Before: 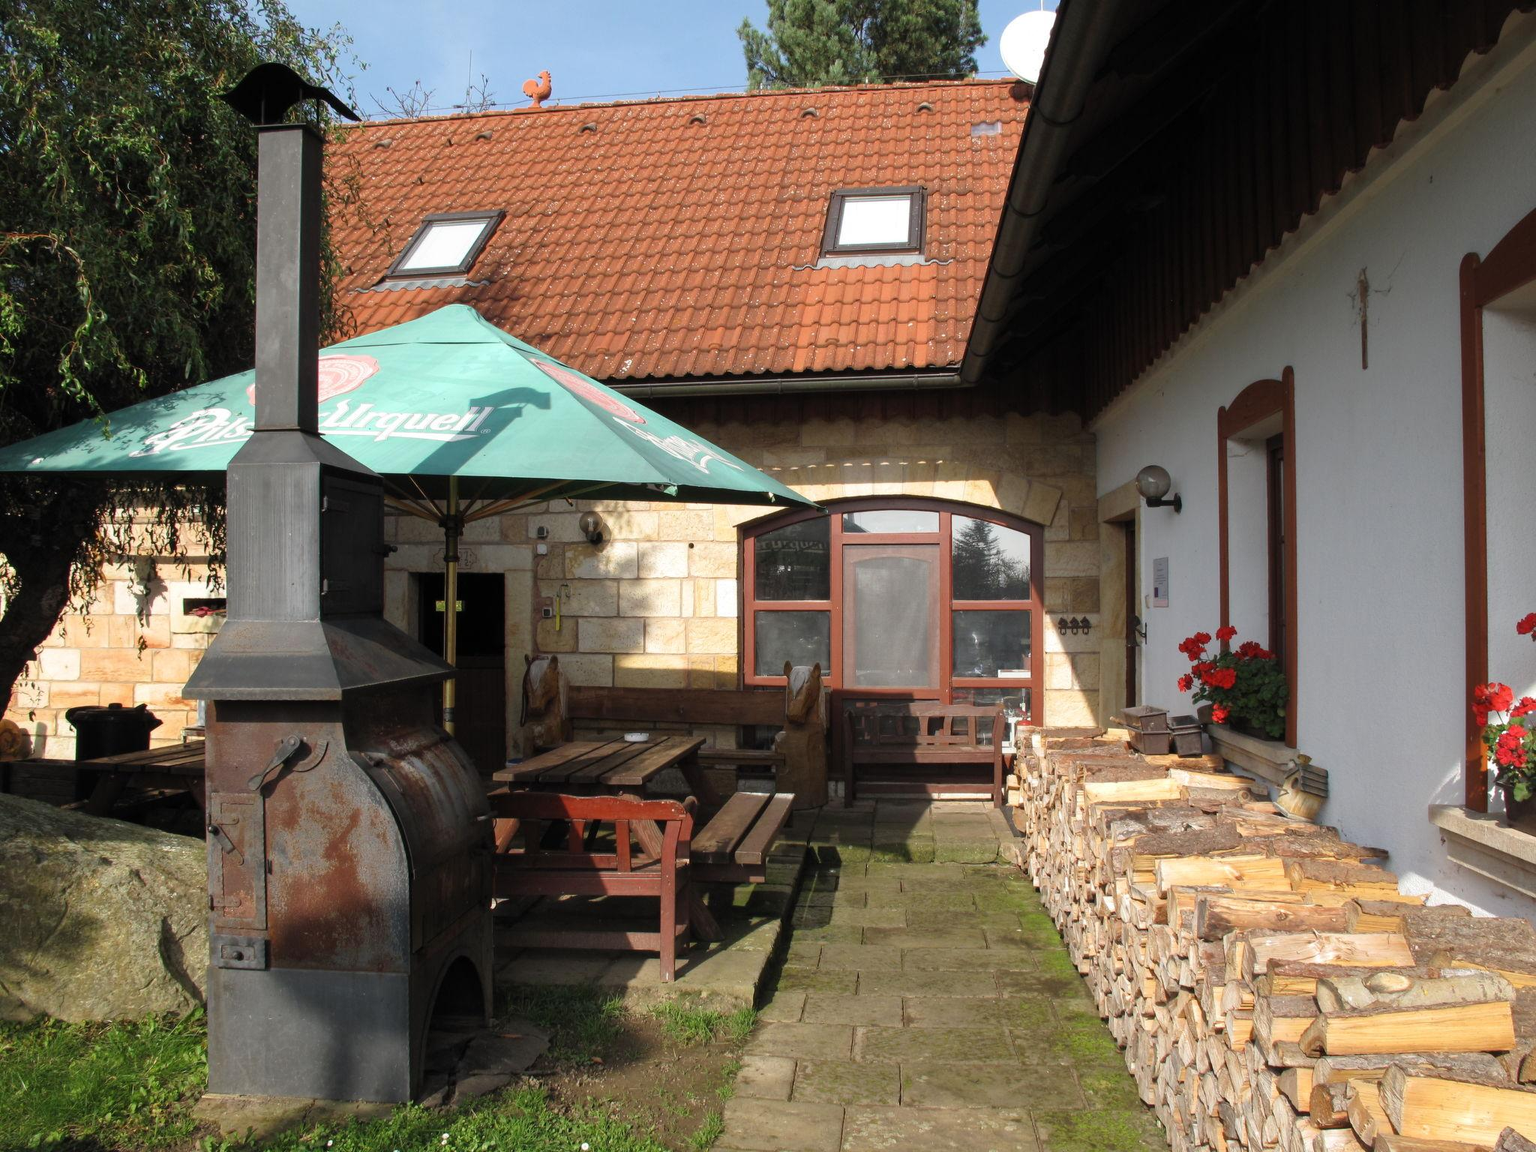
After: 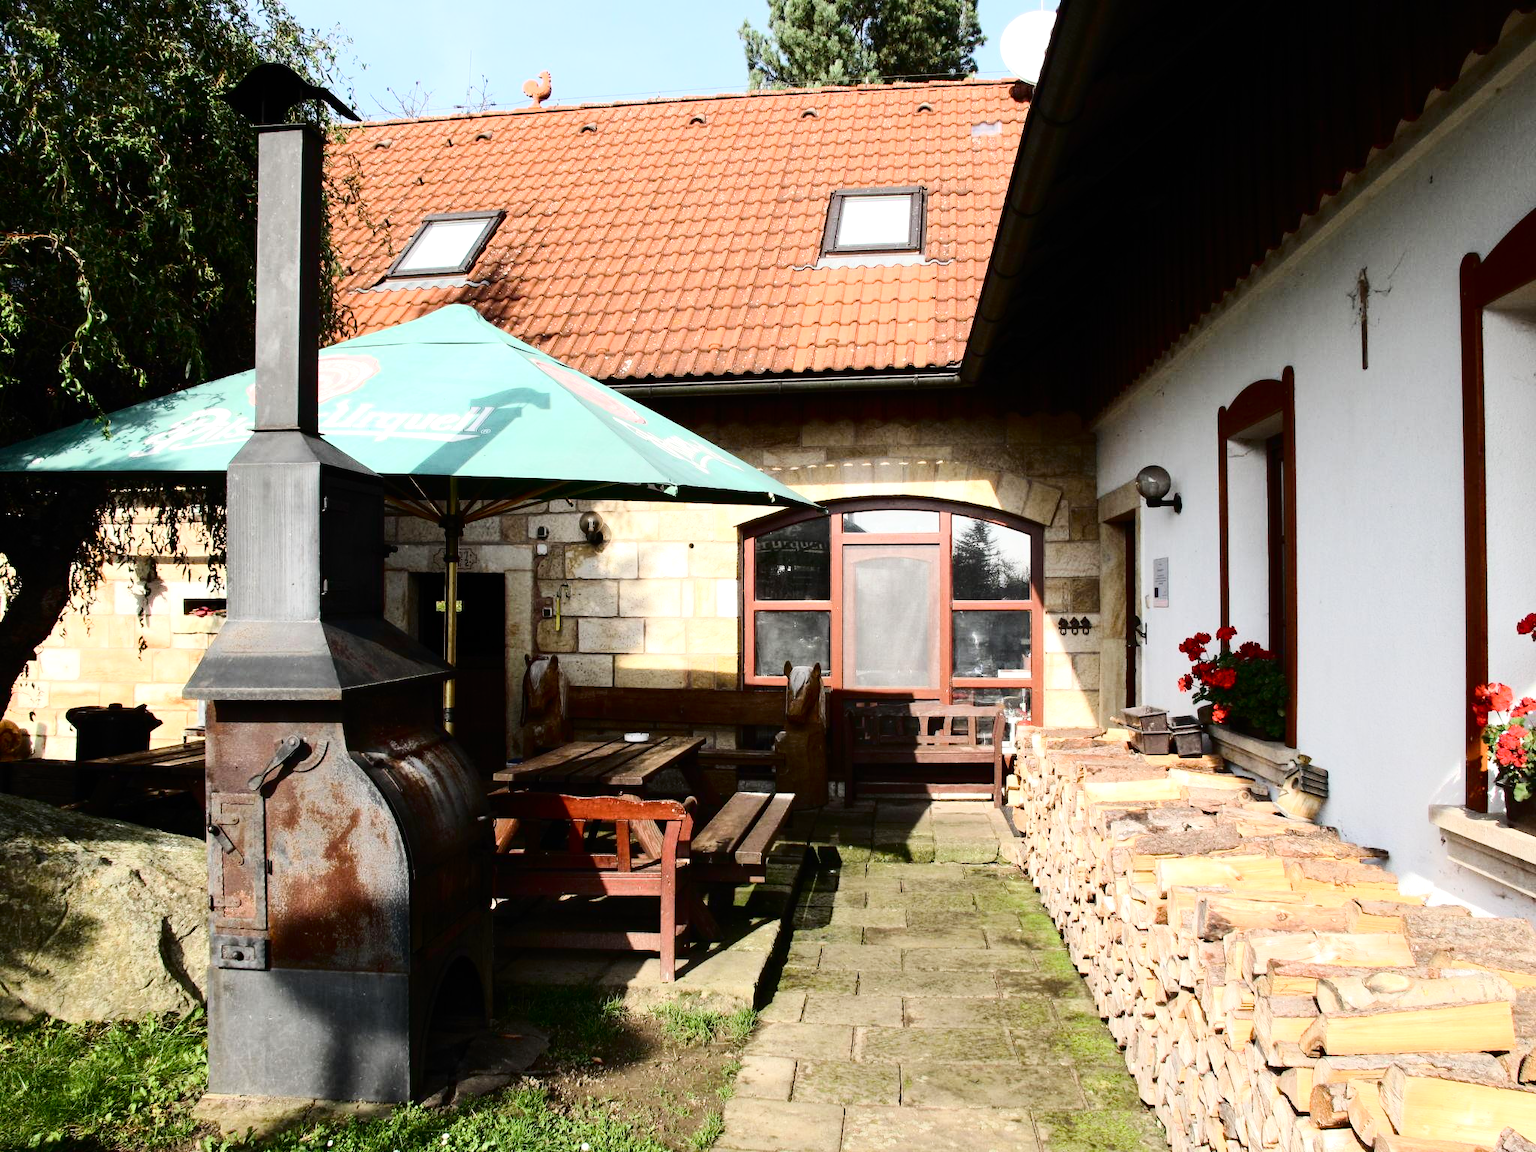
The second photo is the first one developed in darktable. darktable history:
tone equalizer: -8 EV -0.417 EV, -7 EV -0.389 EV, -6 EV -0.333 EV, -5 EV -0.222 EV, -3 EV 0.222 EV, -2 EV 0.333 EV, -1 EV 0.389 EV, +0 EV 0.417 EV, edges refinement/feathering 500, mask exposure compensation -1.57 EV, preserve details no
tone curve: curves: ch0 [(0, 0) (0.003, 0.001) (0.011, 0.004) (0.025, 0.009) (0.044, 0.016) (0.069, 0.025) (0.1, 0.036) (0.136, 0.059) (0.177, 0.103) (0.224, 0.175) (0.277, 0.274) (0.335, 0.395) (0.399, 0.52) (0.468, 0.635) (0.543, 0.733) (0.623, 0.817) (0.709, 0.888) (0.801, 0.93) (0.898, 0.964) (1, 1)], color space Lab, independent channels, preserve colors none
color balance rgb: perceptual saturation grading › global saturation 20%, perceptual saturation grading › highlights -25%, perceptual saturation grading › shadows 50%, global vibrance -25%
